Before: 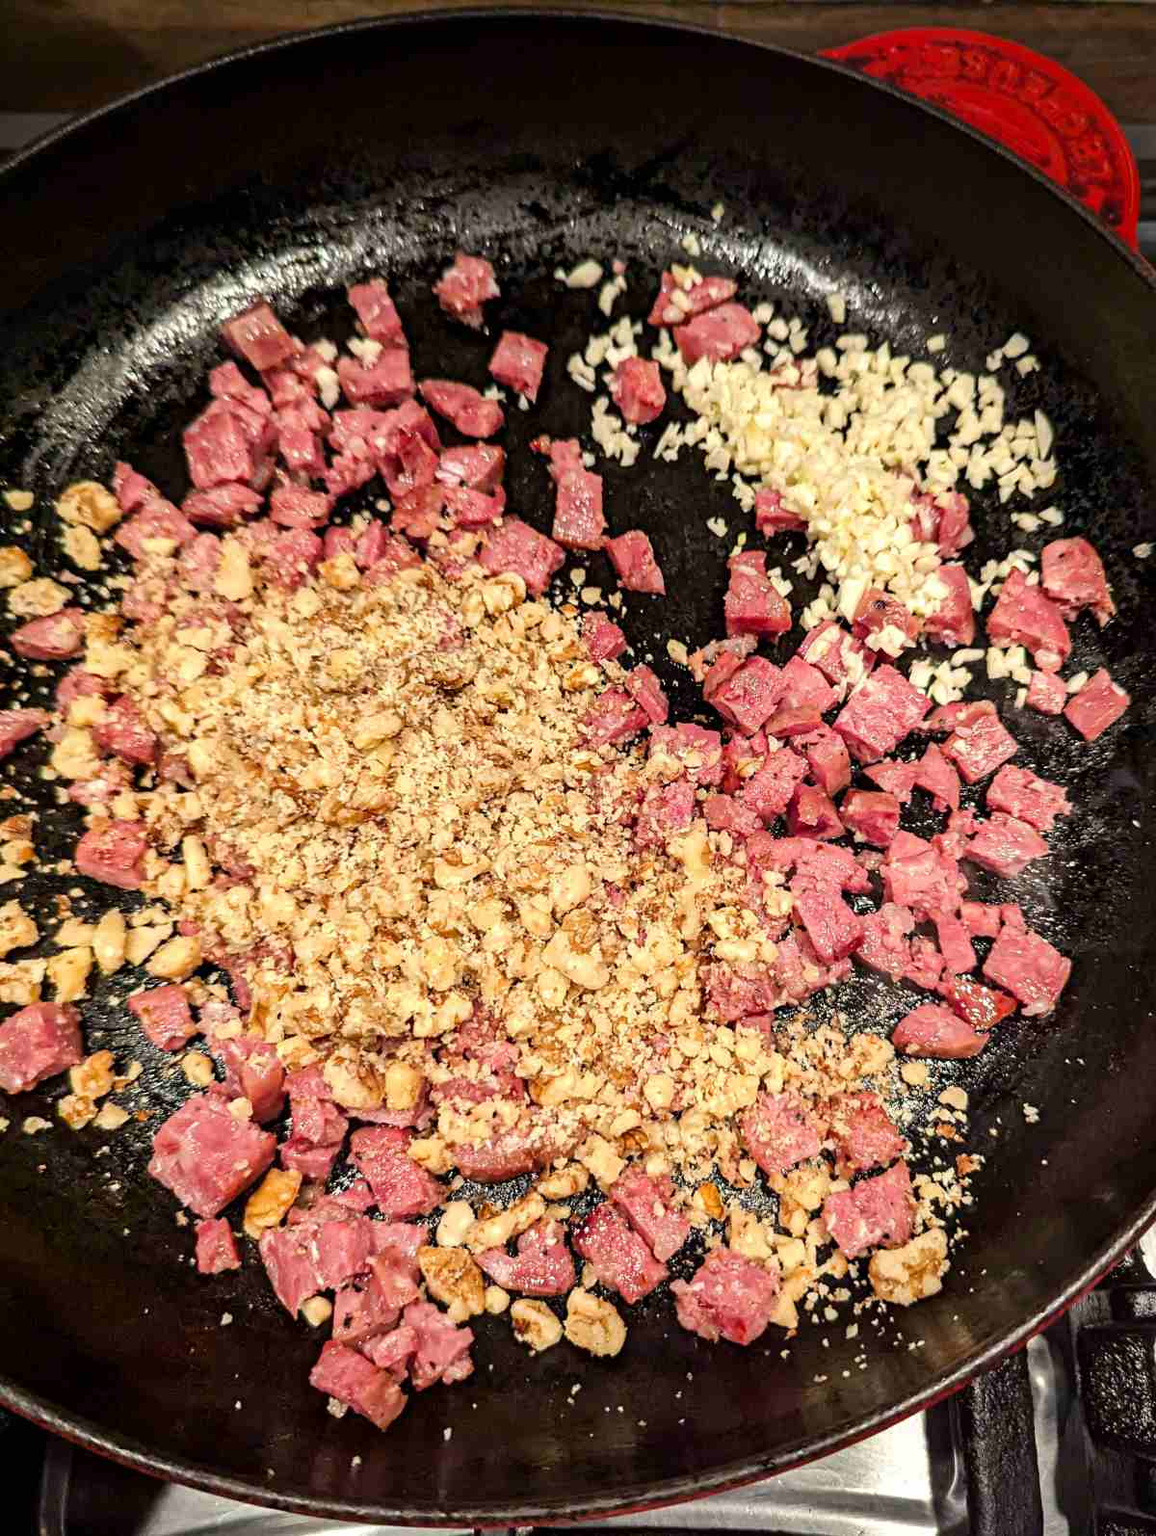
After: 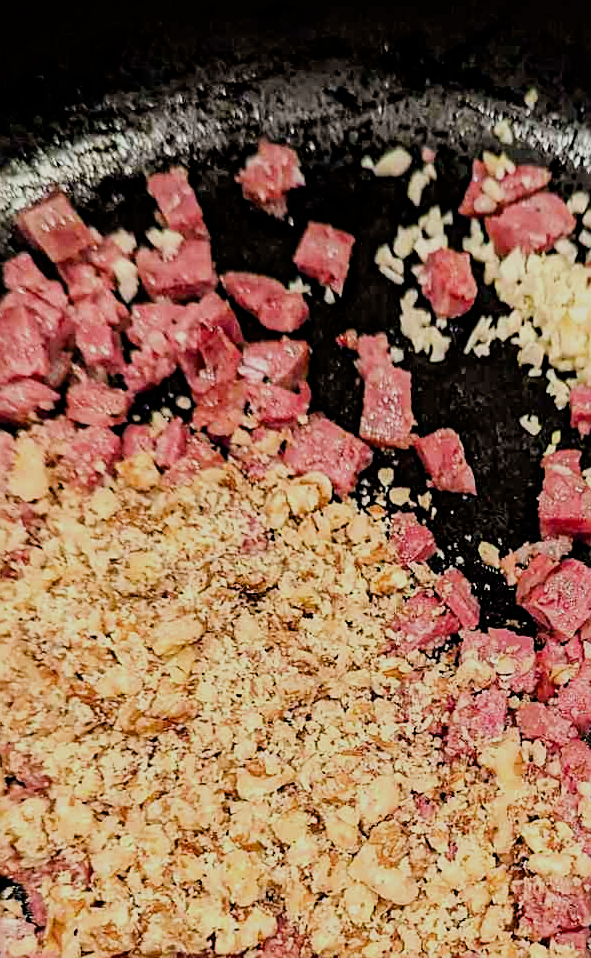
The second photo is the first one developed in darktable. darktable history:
filmic rgb: black relative exposure -7.65 EV, white relative exposure 4.56 EV, hardness 3.61
white balance: emerald 1
sharpen: on, module defaults
crop: left 17.835%, top 7.675%, right 32.881%, bottom 32.213%
